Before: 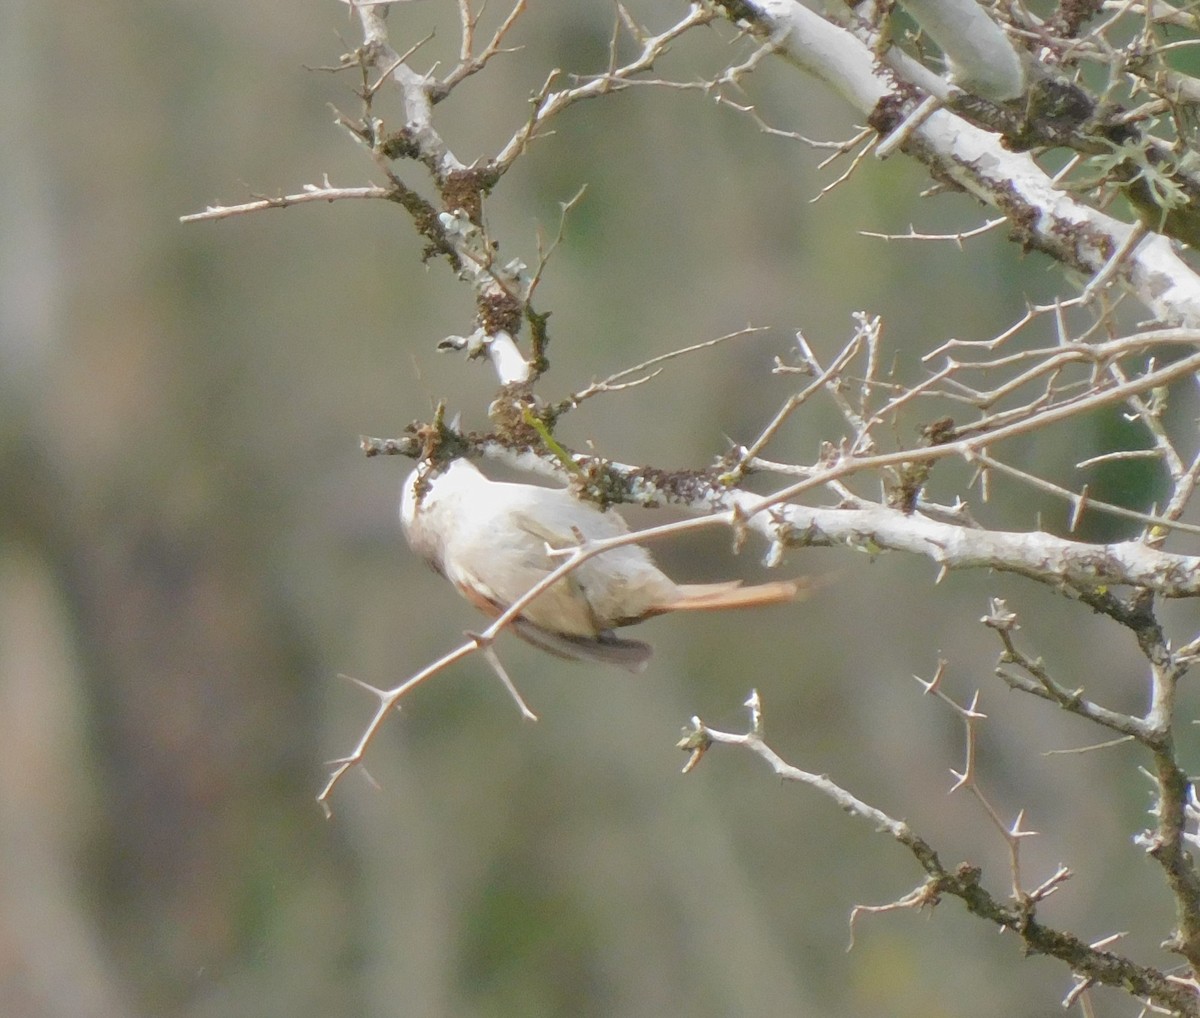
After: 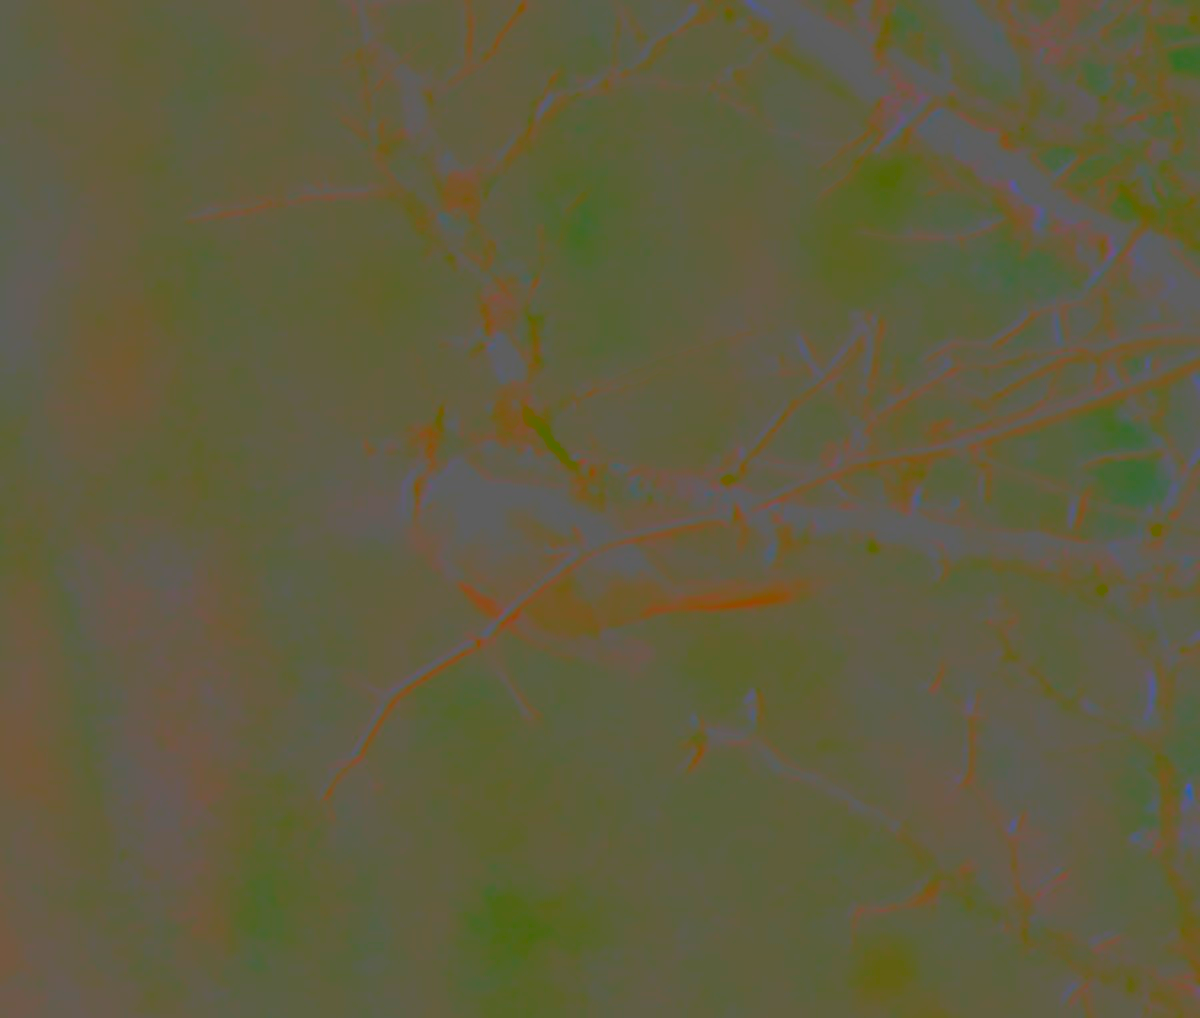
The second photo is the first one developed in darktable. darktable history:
contrast brightness saturation: contrast -0.986, brightness -0.174, saturation 0.74
